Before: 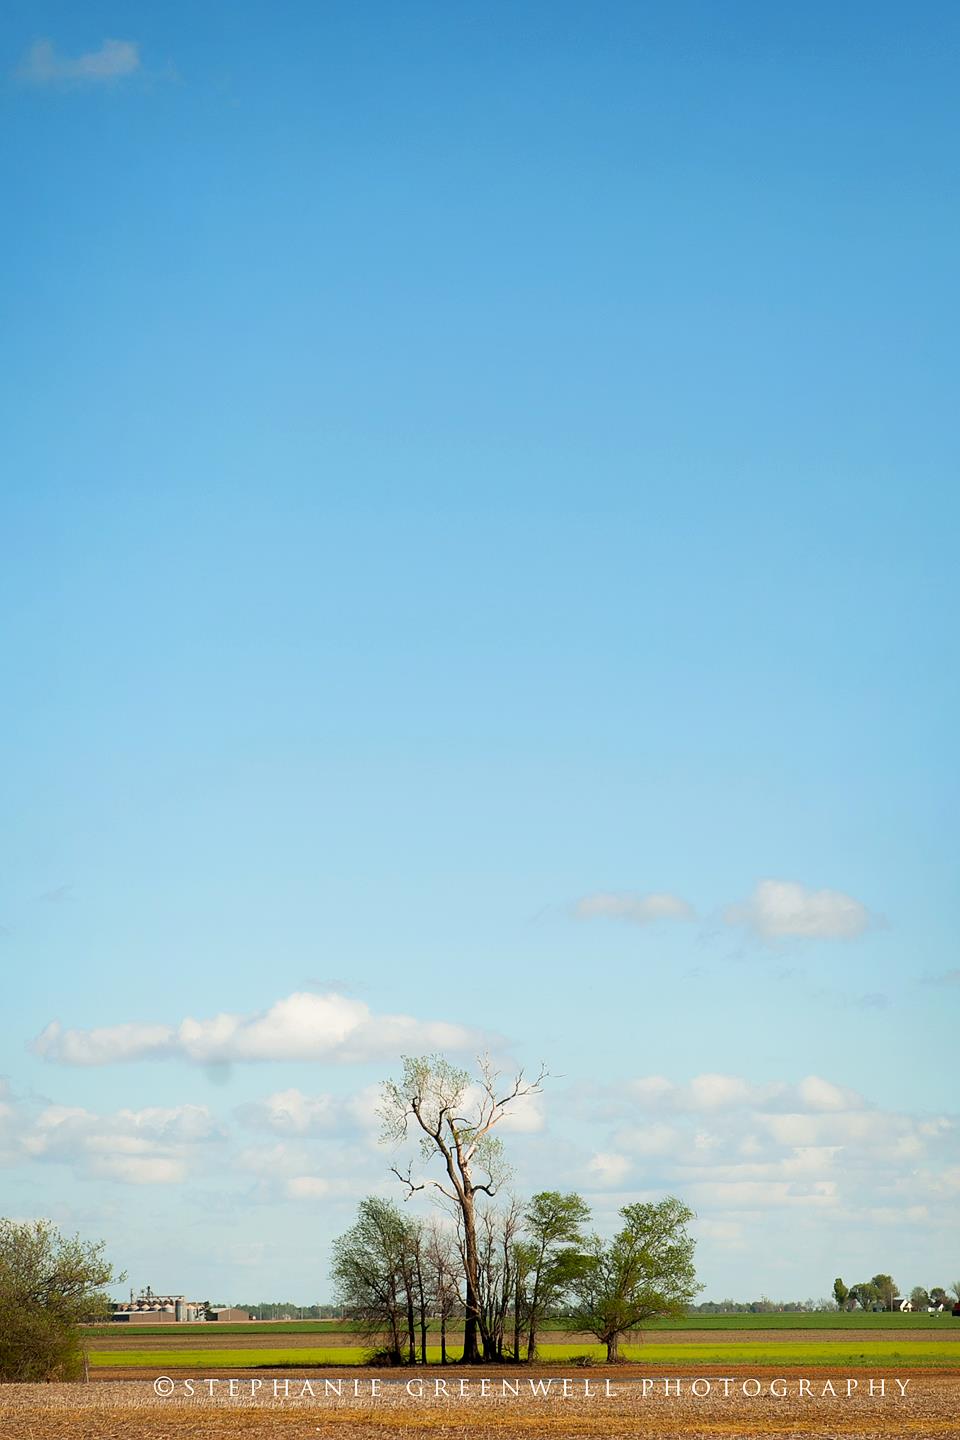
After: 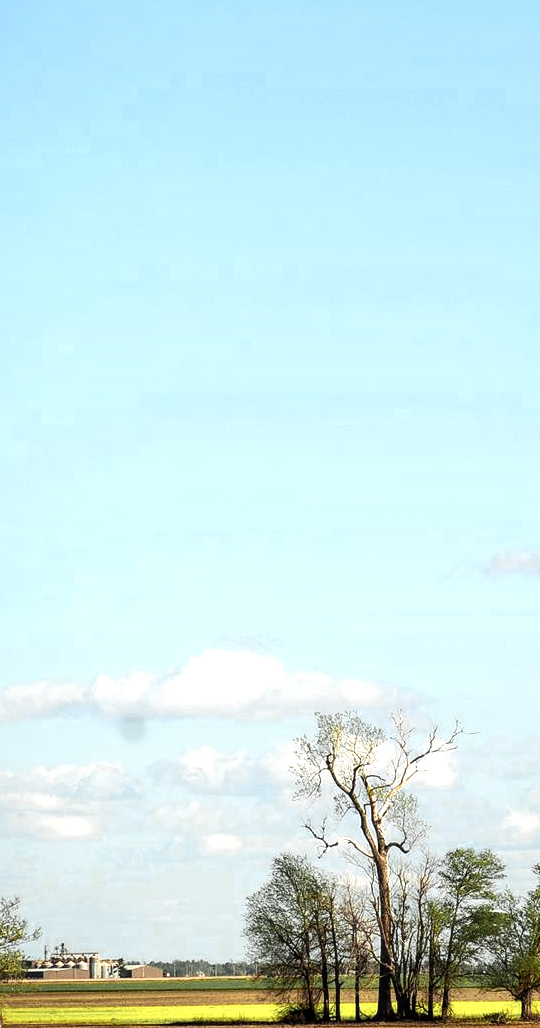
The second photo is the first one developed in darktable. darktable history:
exposure: black level correction -0.003, exposure 0.04 EV, compensate highlight preservation false
local contrast: on, module defaults
tone equalizer: -8 EV -0.417 EV, -7 EV -0.389 EV, -6 EV -0.333 EV, -5 EV -0.222 EV, -3 EV 0.222 EV, -2 EV 0.333 EV, -1 EV 0.389 EV, +0 EV 0.417 EV, edges refinement/feathering 500, mask exposure compensation -1.57 EV, preserve details no
crop: left 8.966%, top 23.852%, right 34.699%, bottom 4.703%
color zones: curves: ch0 [(0.004, 0.306) (0.107, 0.448) (0.252, 0.656) (0.41, 0.398) (0.595, 0.515) (0.768, 0.628)]; ch1 [(0.07, 0.323) (0.151, 0.452) (0.252, 0.608) (0.346, 0.221) (0.463, 0.189) (0.61, 0.368) (0.735, 0.395) (0.921, 0.412)]; ch2 [(0, 0.476) (0.132, 0.512) (0.243, 0.512) (0.397, 0.48) (0.522, 0.376) (0.634, 0.536) (0.761, 0.46)]
